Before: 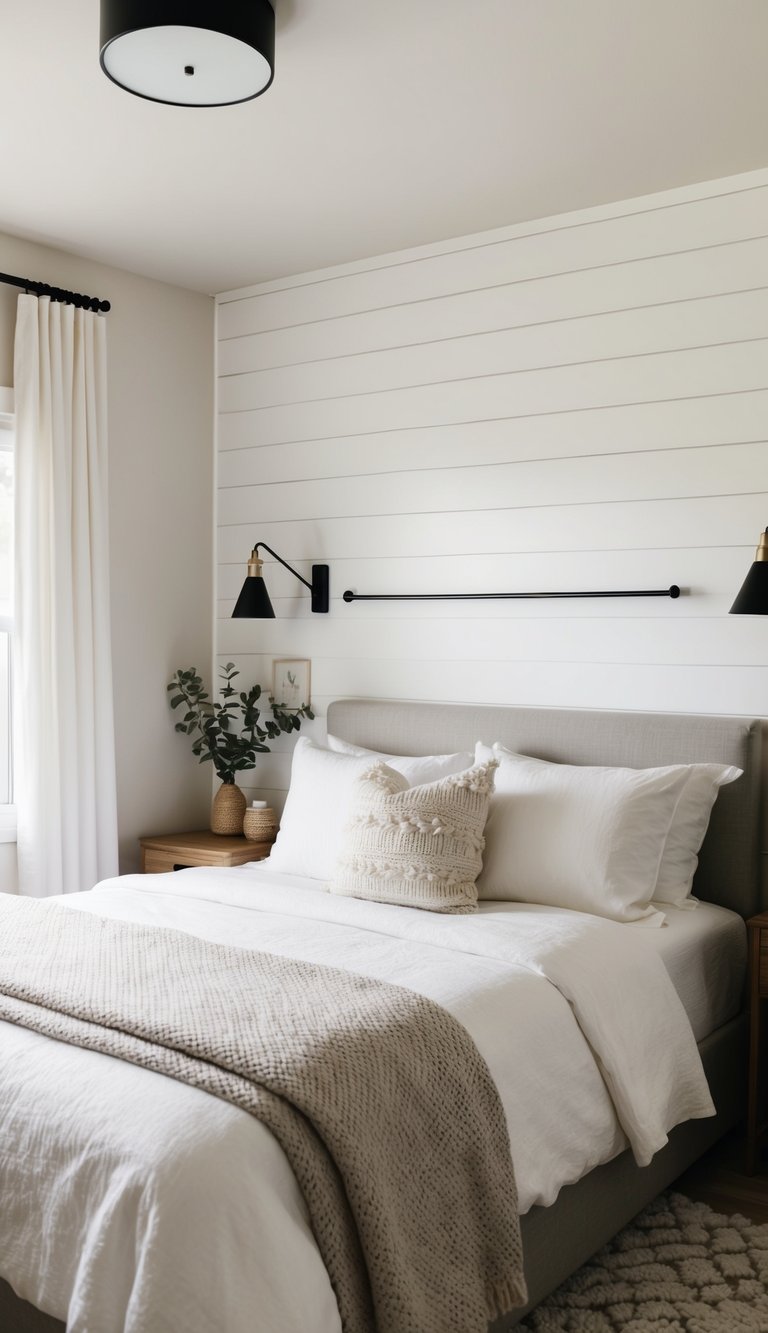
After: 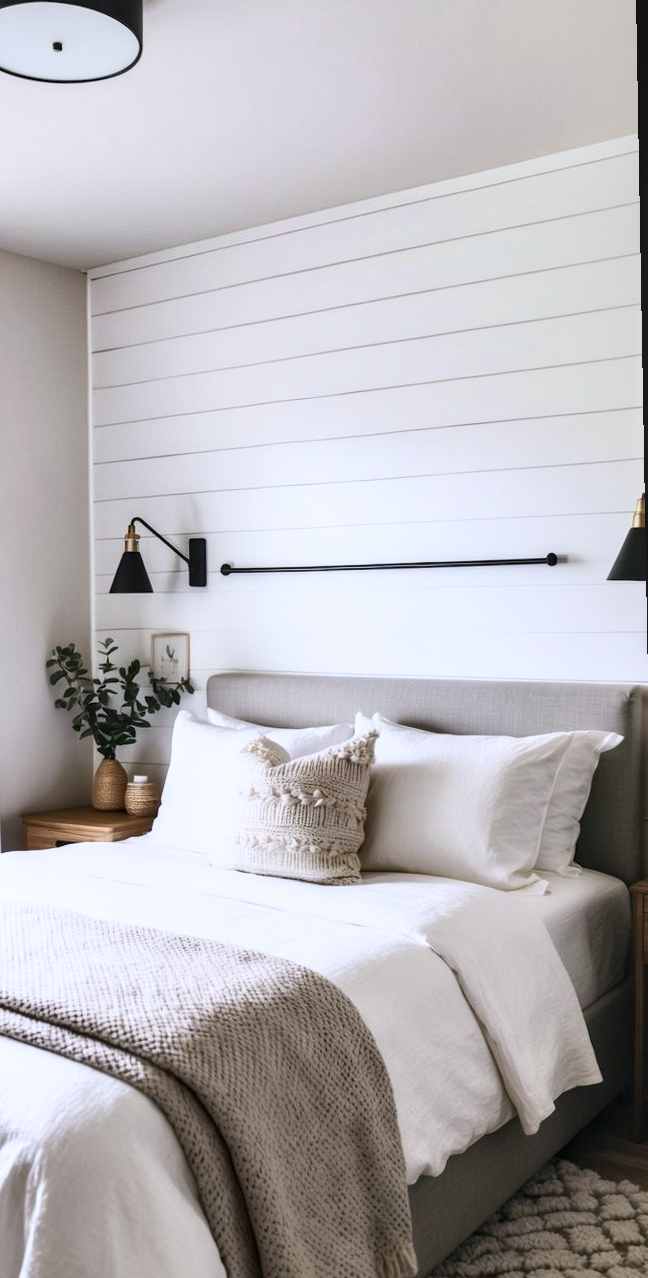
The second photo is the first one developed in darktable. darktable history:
rotate and perspective: rotation -1°, crop left 0.011, crop right 0.989, crop top 0.025, crop bottom 0.975
base curve: curves: ch0 [(0, 0) (0.557, 0.834) (1, 1)]
white balance: emerald 1
local contrast: on, module defaults
shadows and highlights: shadows 53, soften with gaussian
color calibration: illuminant as shot in camera, x 0.358, y 0.373, temperature 4628.91 K
exposure: exposure -0.04 EV, compensate highlight preservation false
crop: left 16.145%
